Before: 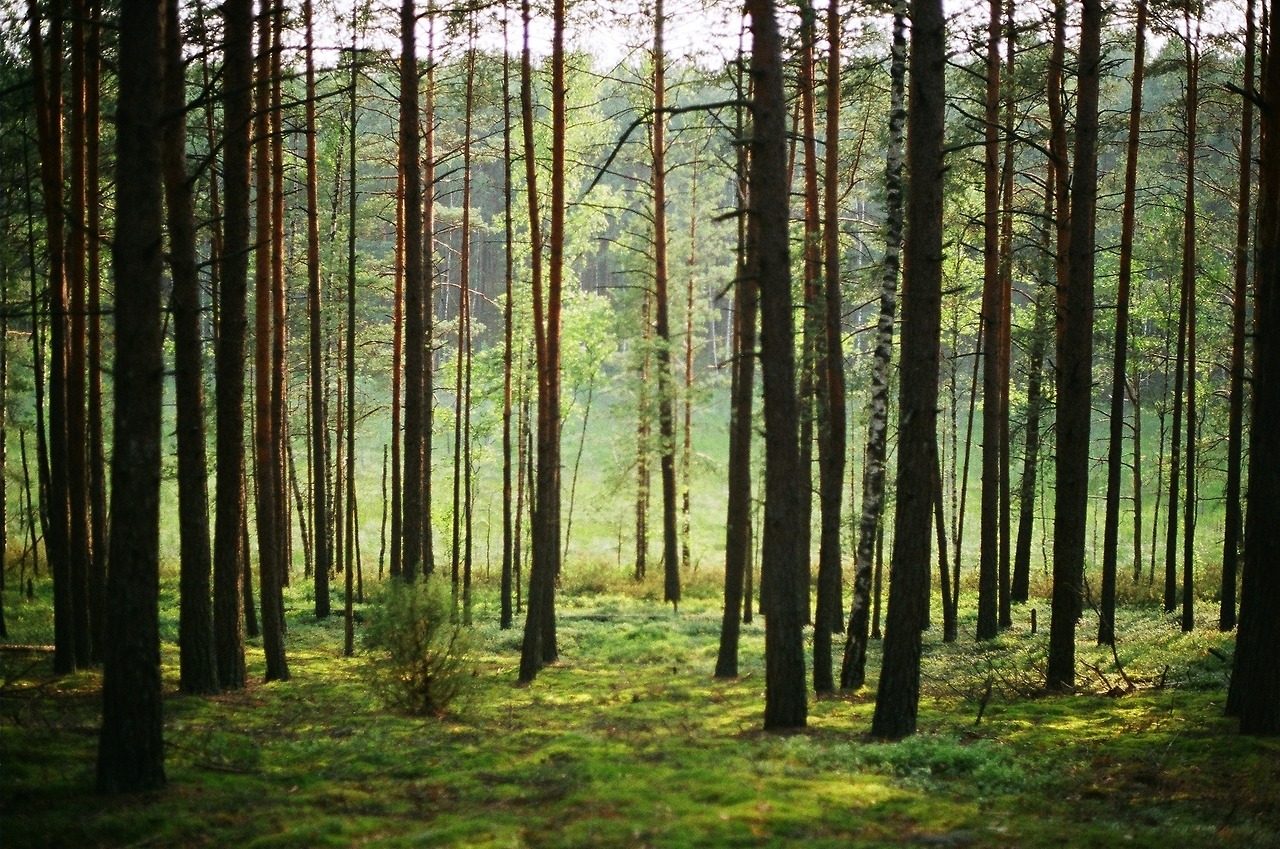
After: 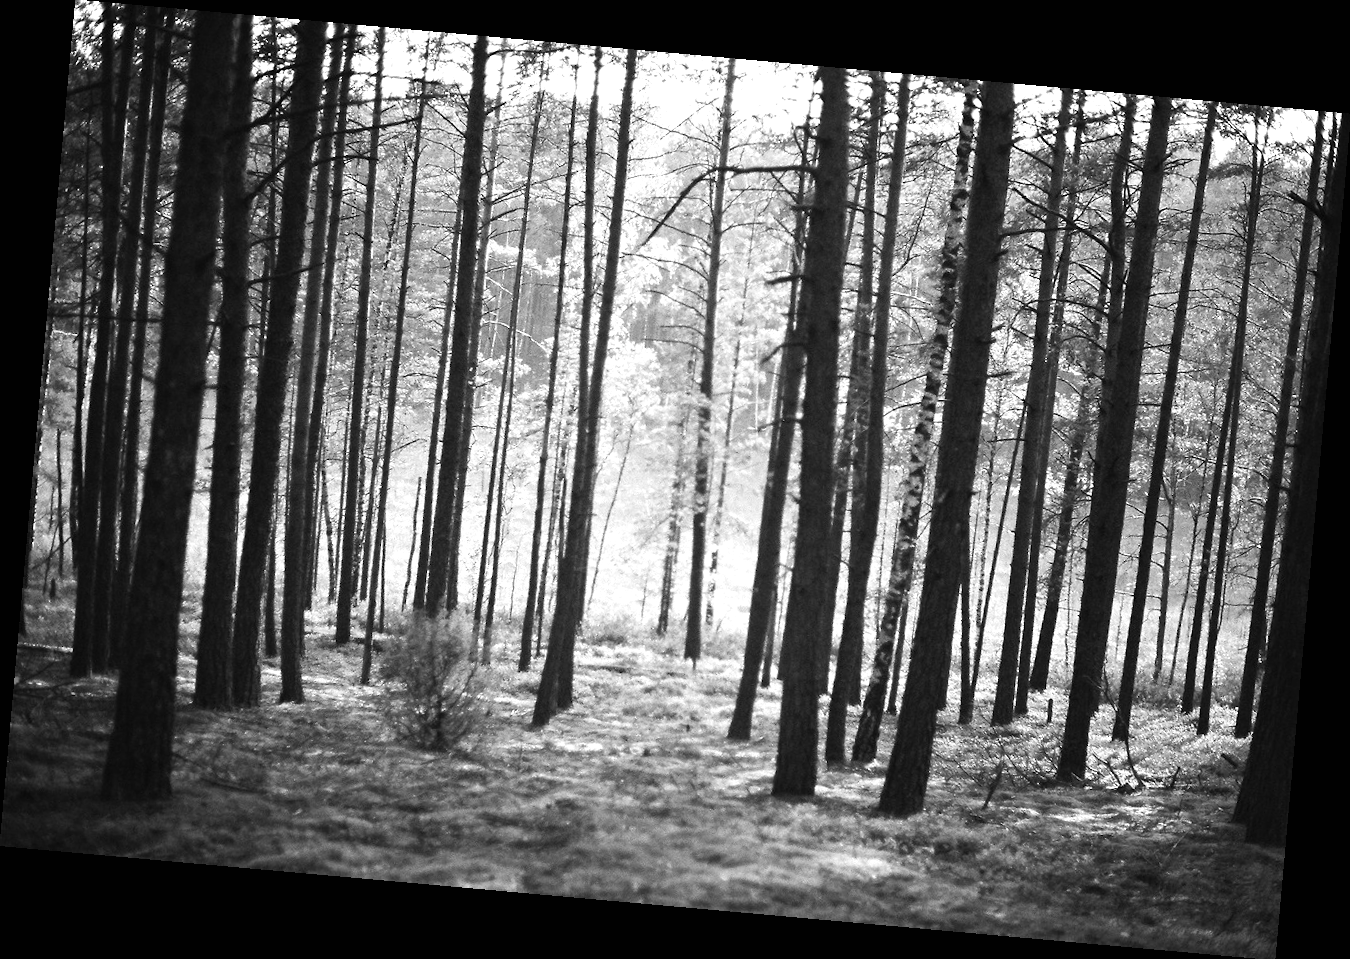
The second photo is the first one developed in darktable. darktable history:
contrast brightness saturation: contrast 0.1, brightness 0.02, saturation 0.02
rotate and perspective: rotation 5.12°, automatic cropping off
exposure: black level correction 0, exposure 0.7 EV, compensate exposure bias true, compensate highlight preservation false
monochrome: on, module defaults
